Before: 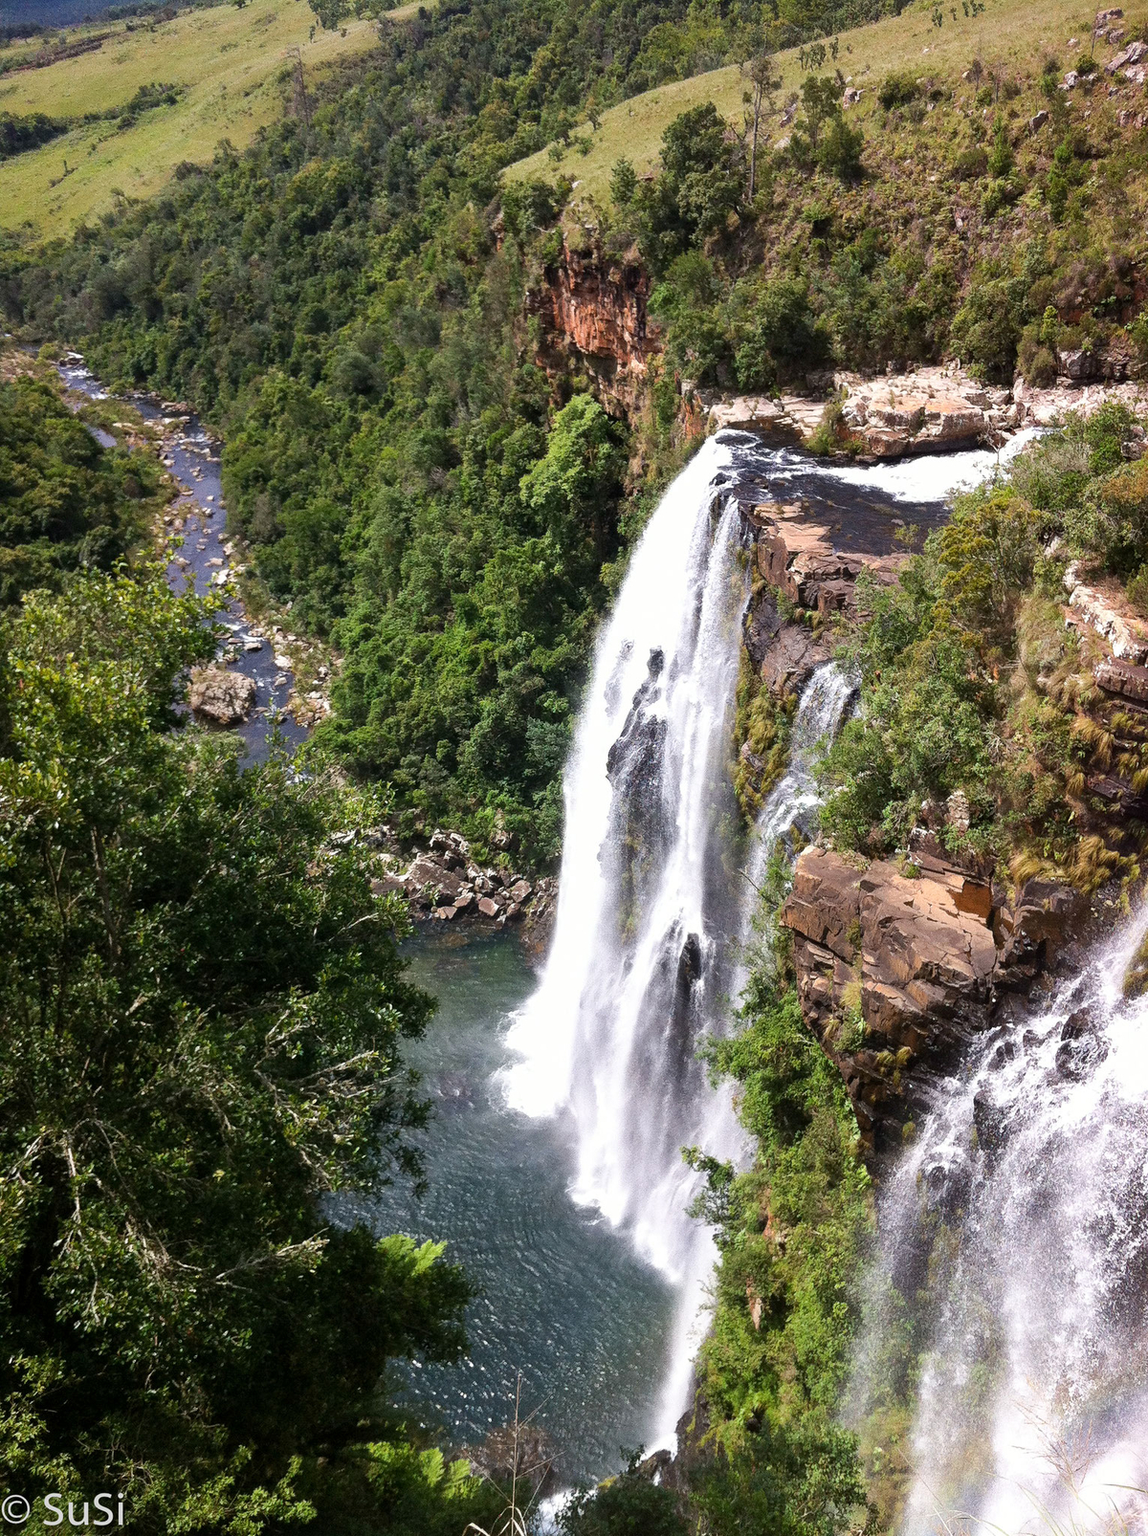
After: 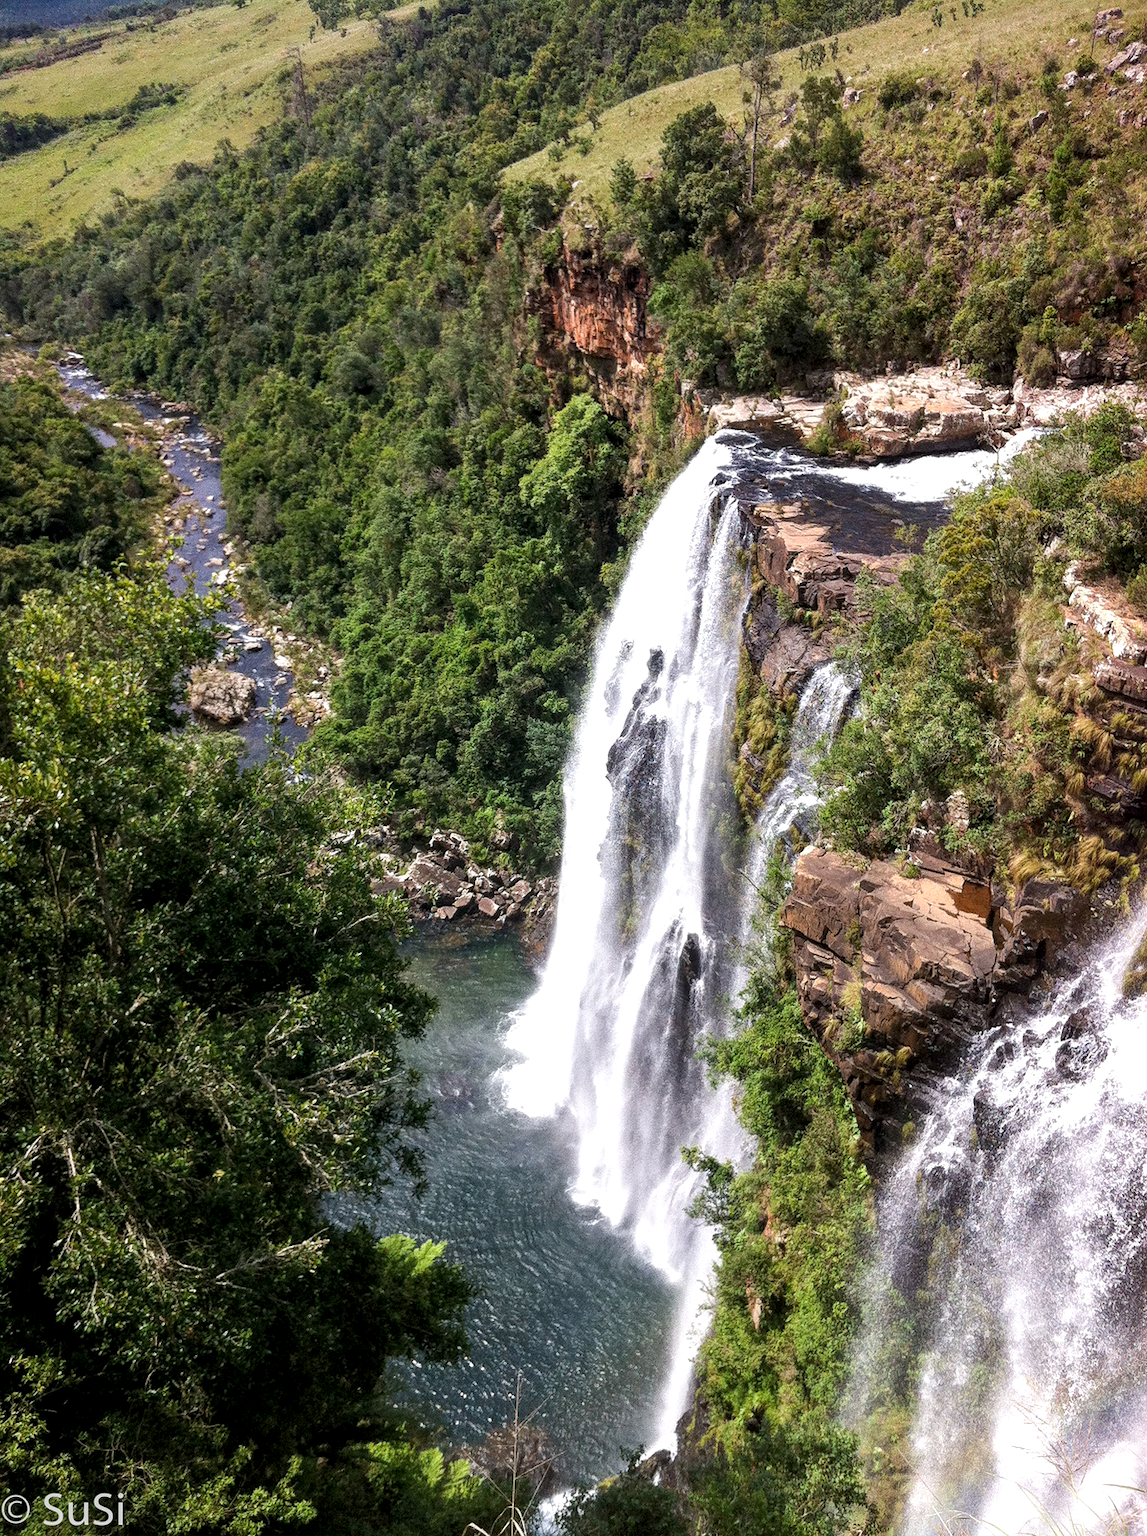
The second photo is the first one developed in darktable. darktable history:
local contrast: highlights 99%, shadows 87%, detail 160%, midtone range 0.2
